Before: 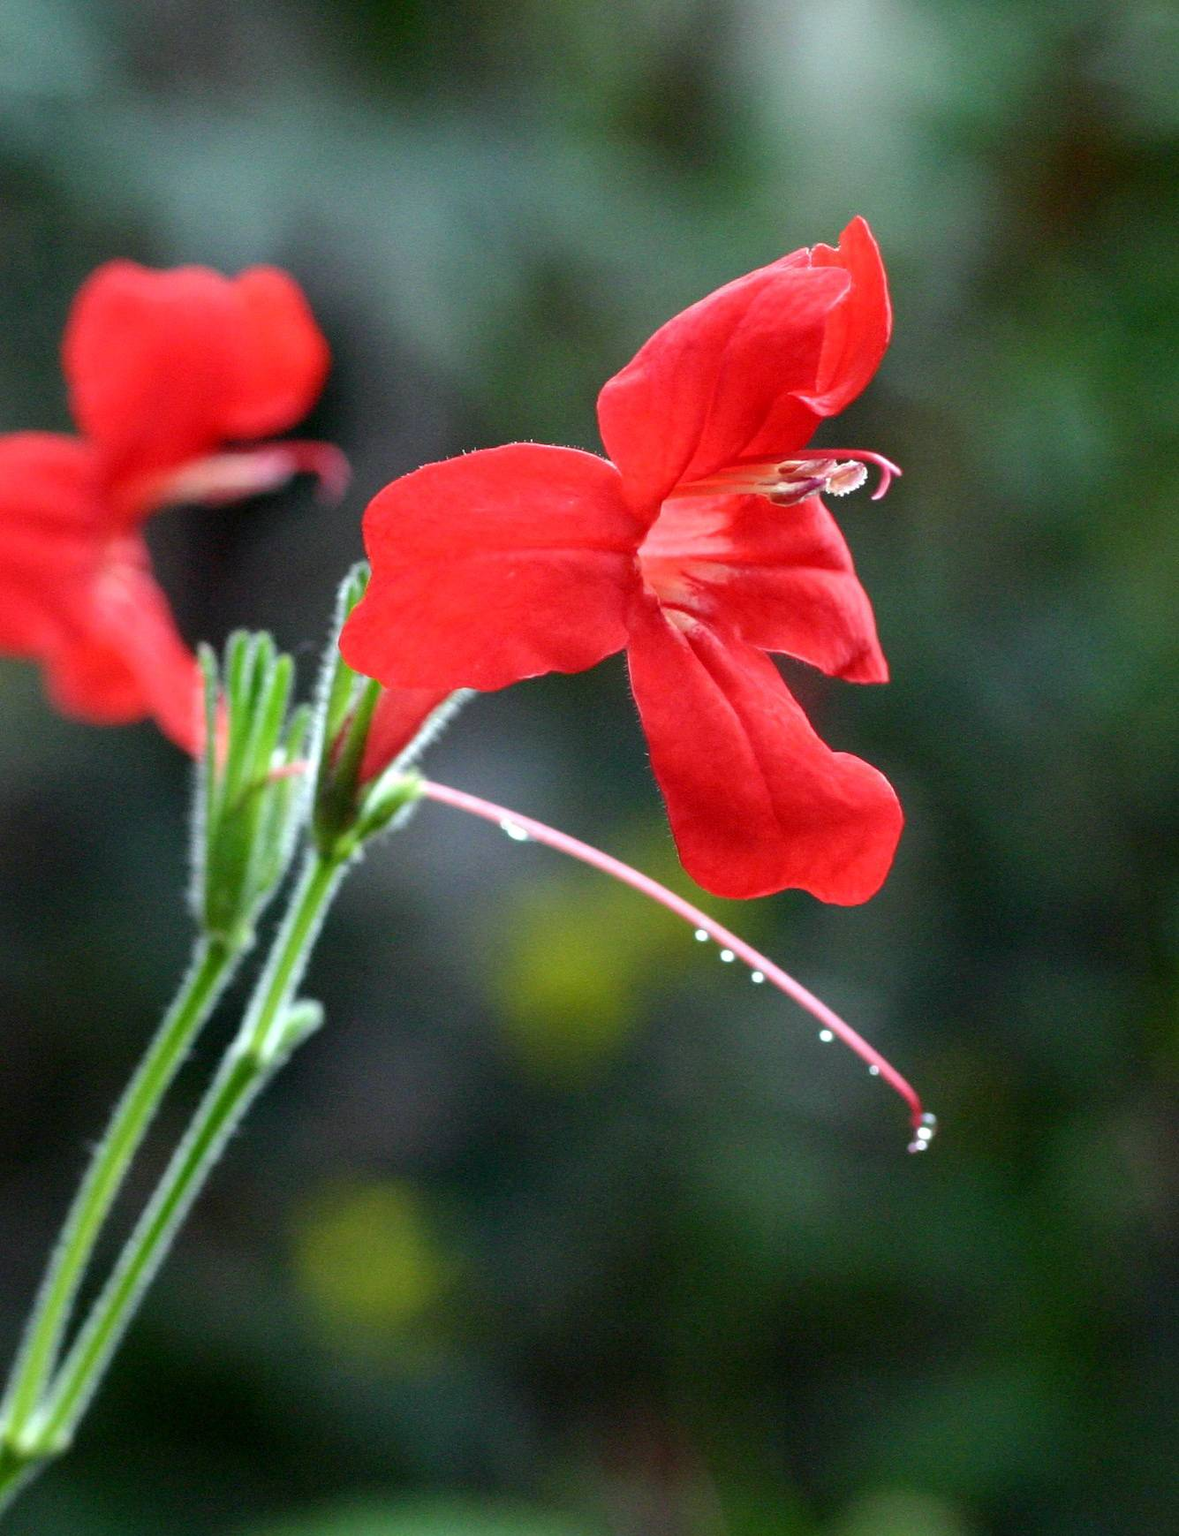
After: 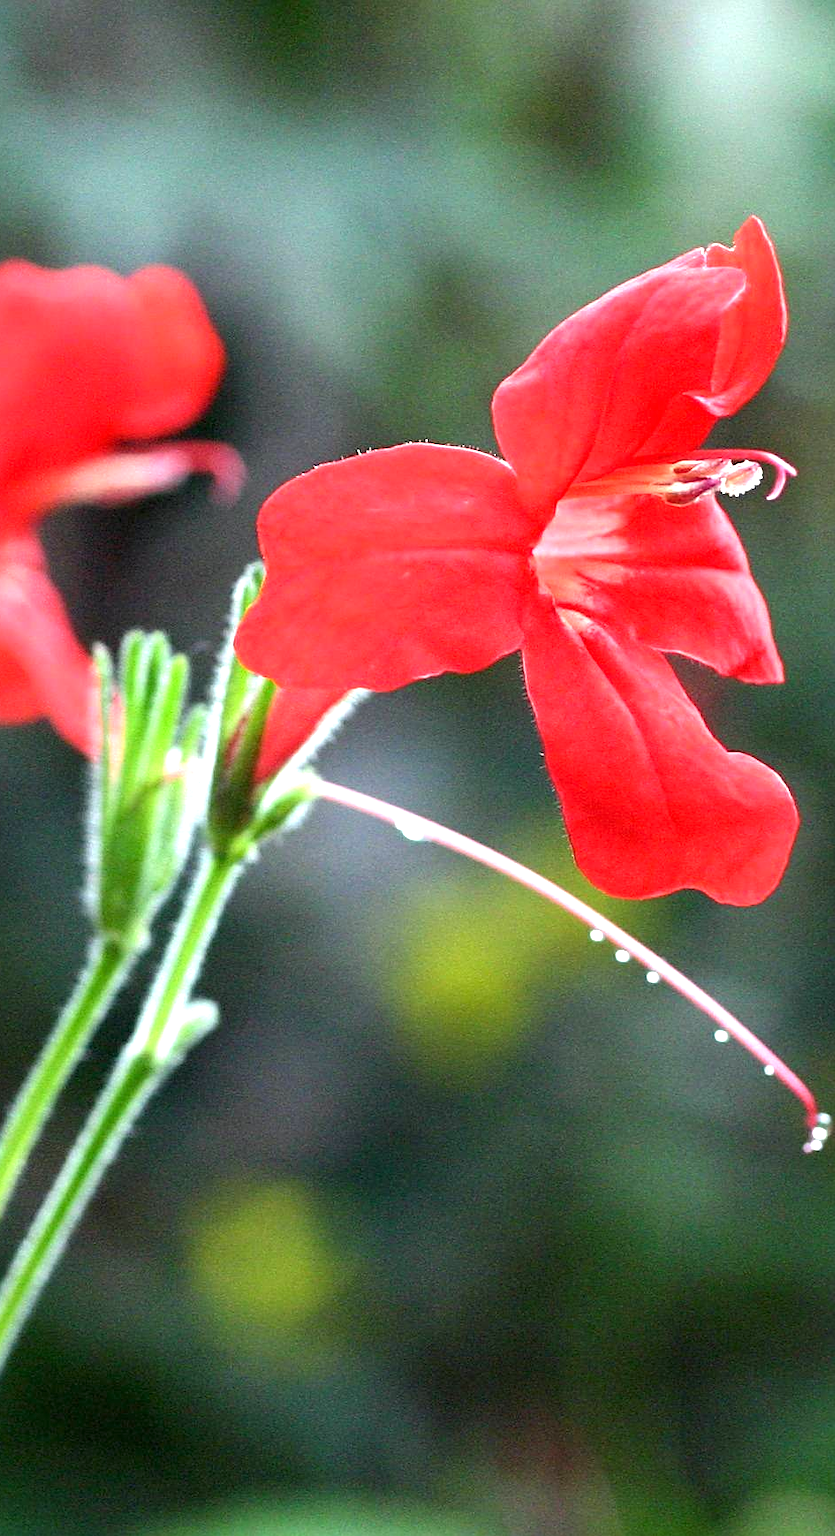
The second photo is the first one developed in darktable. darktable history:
crop and rotate: left 8.95%, right 20.154%
exposure: black level correction 0, exposure 0.948 EV, compensate exposure bias true, compensate highlight preservation false
sharpen: on, module defaults
